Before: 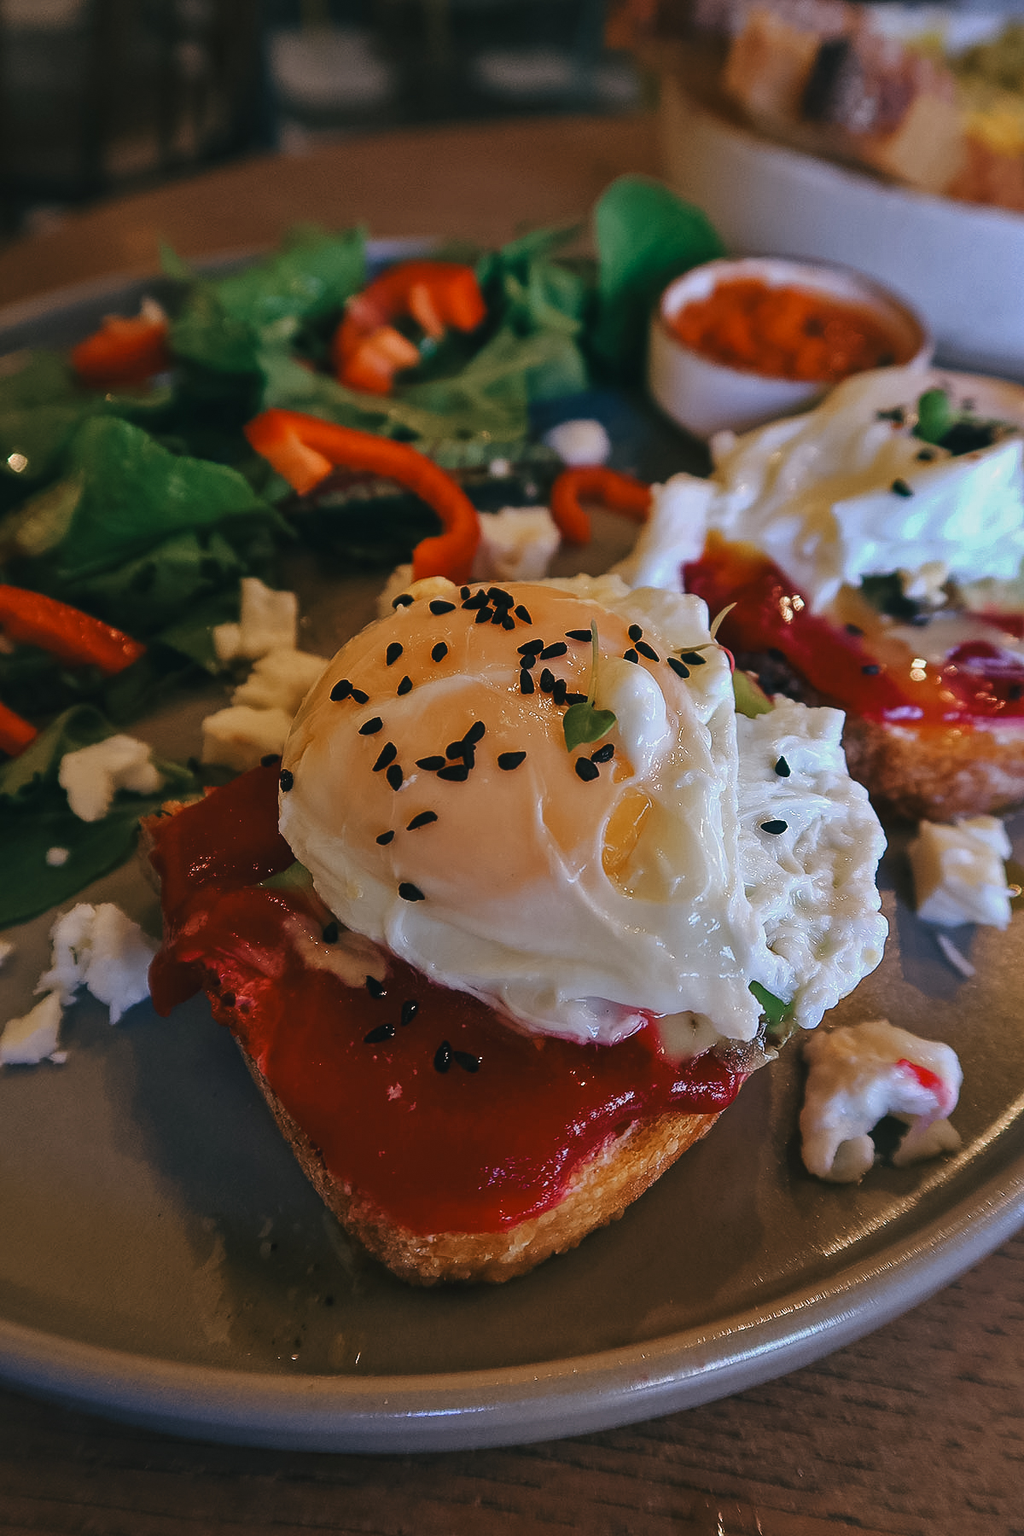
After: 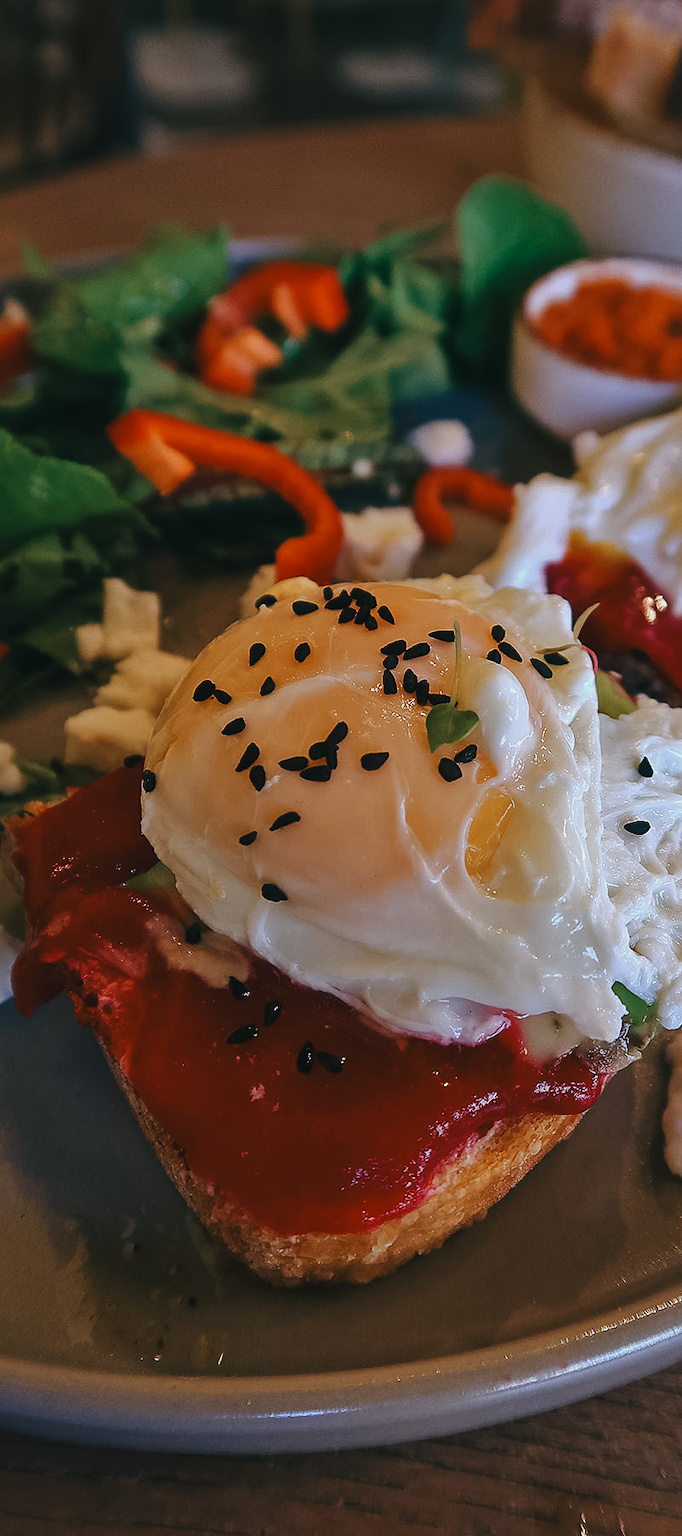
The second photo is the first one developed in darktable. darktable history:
crop and rotate: left 13.462%, right 19.904%
